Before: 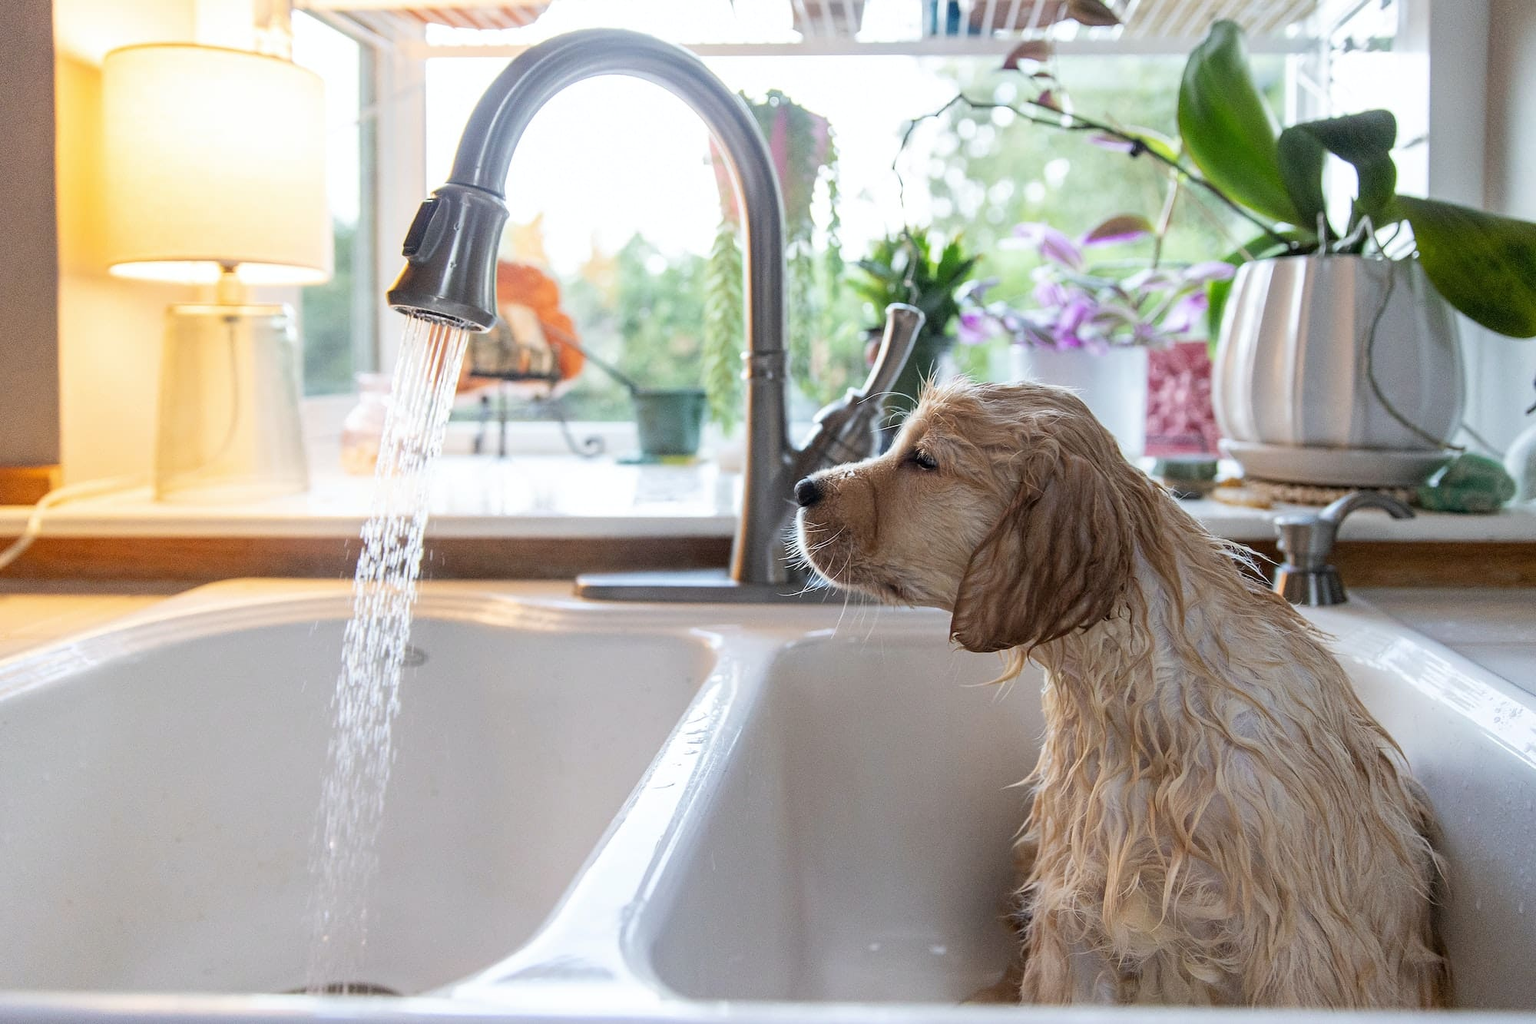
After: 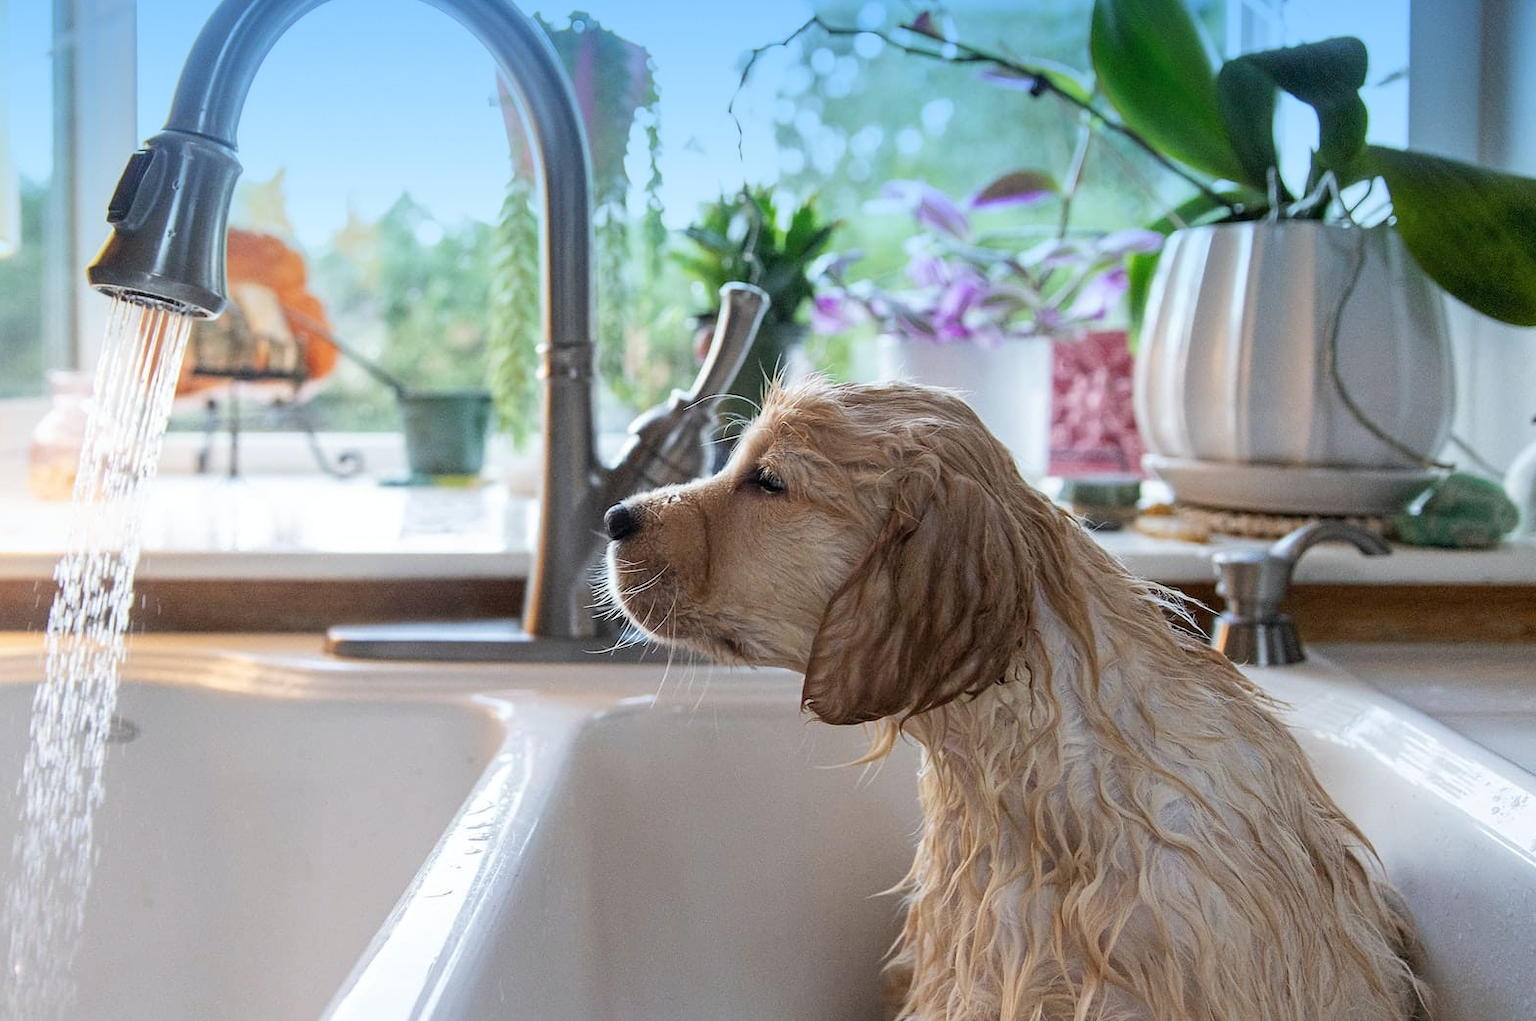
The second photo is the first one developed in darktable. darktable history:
graduated density: density 2.02 EV, hardness 44%, rotation 0.374°, offset 8.21, hue 208.8°, saturation 97%
crop and rotate: left 20.74%, top 7.912%, right 0.375%, bottom 13.378%
